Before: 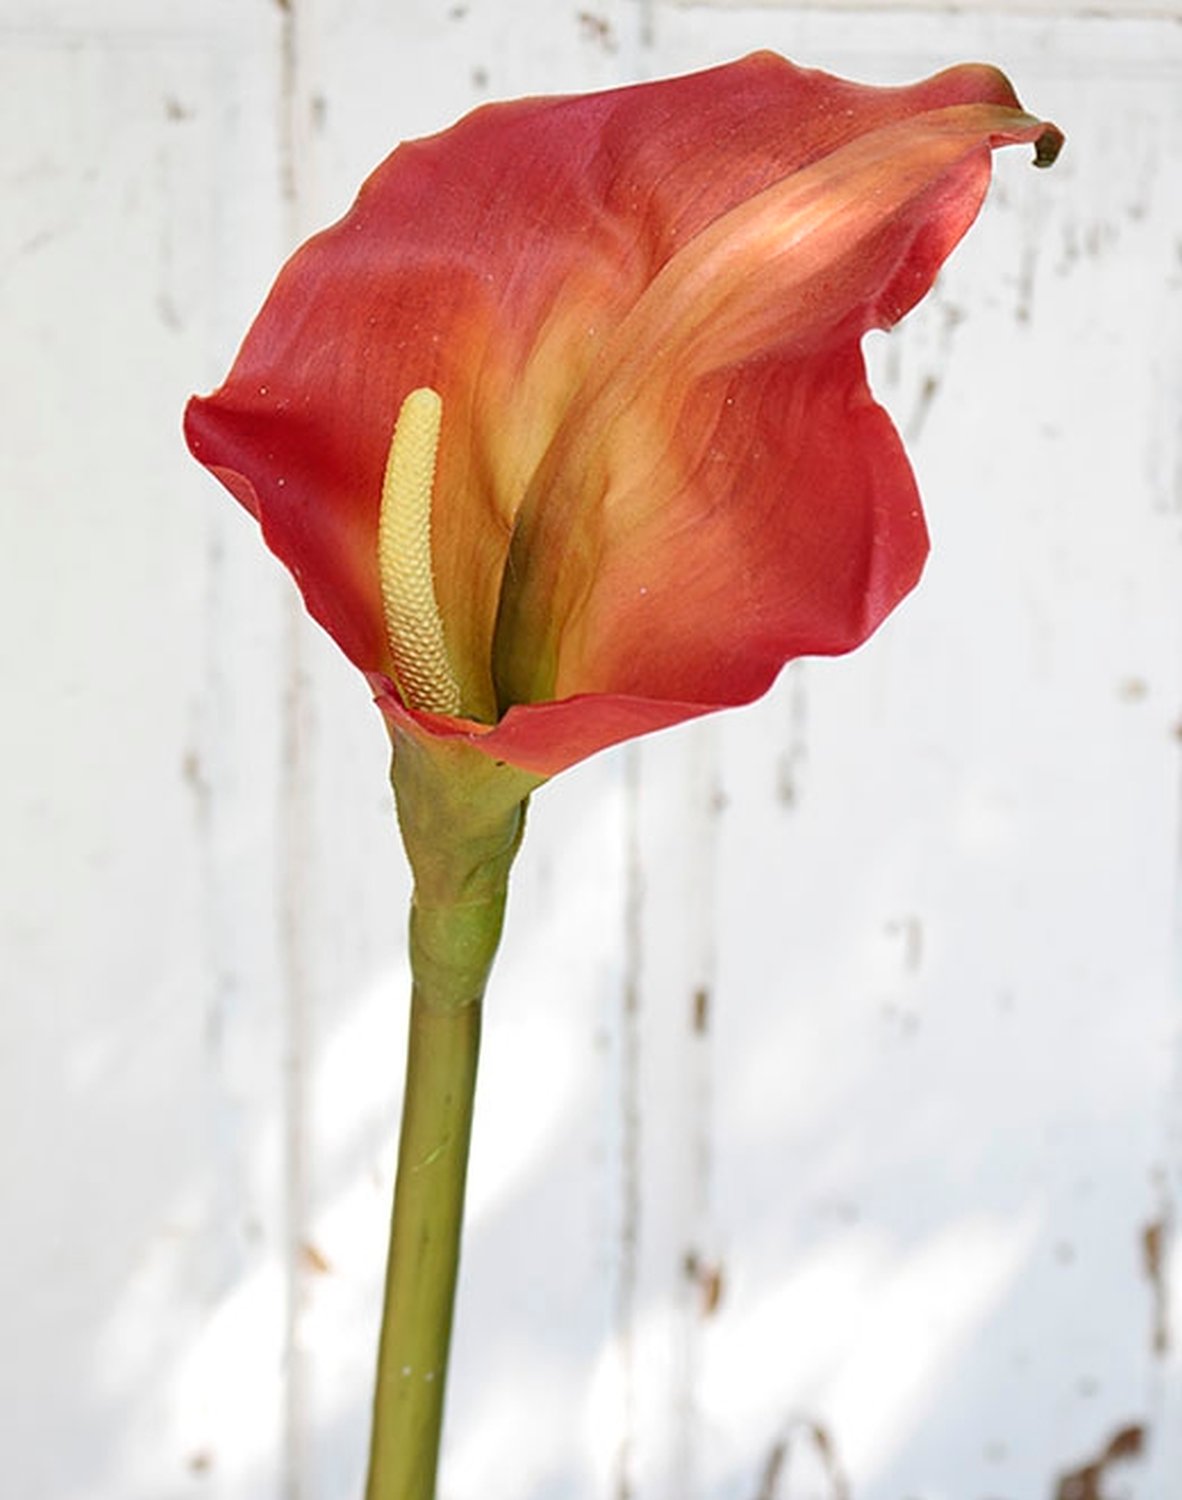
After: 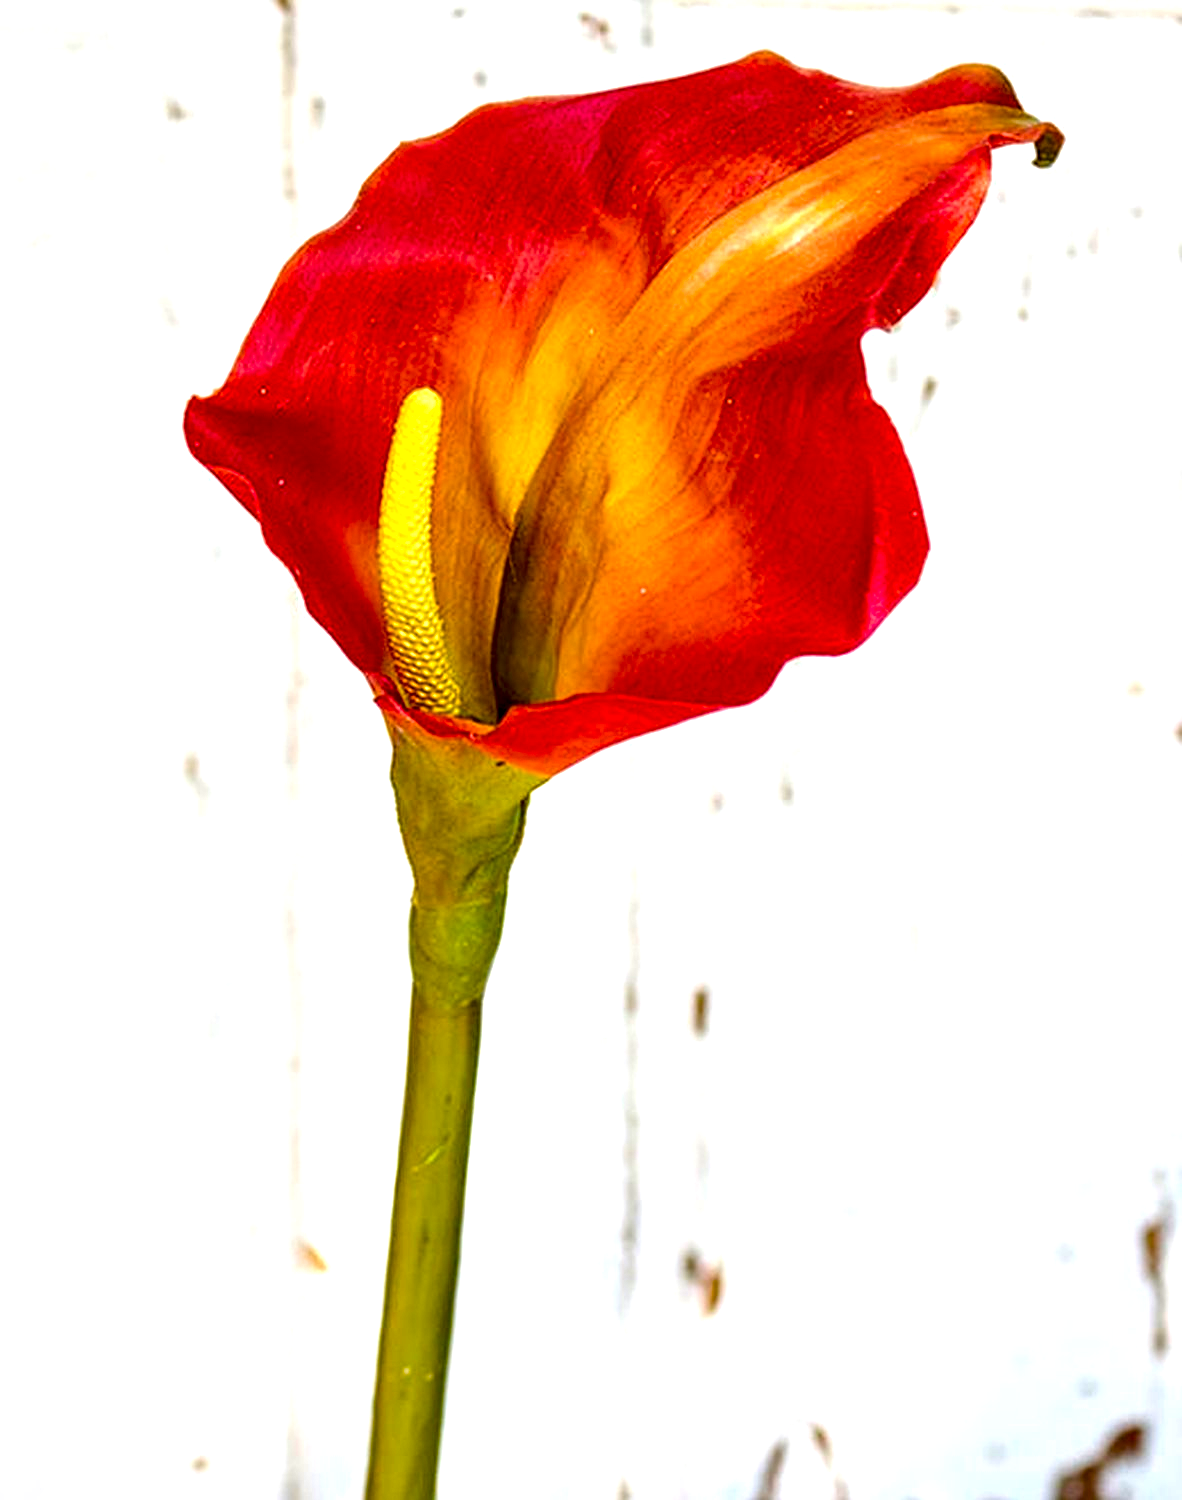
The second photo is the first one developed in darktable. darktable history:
exposure: exposure 0.601 EV, compensate highlight preservation false
color balance rgb: power › chroma 0.313%, power › hue 22.93°, linear chroma grading › global chroma 49.947%, perceptual saturation grading › global saturation 19.878%
local contrast: highlights 21%, shadows 71%, detail 170%
